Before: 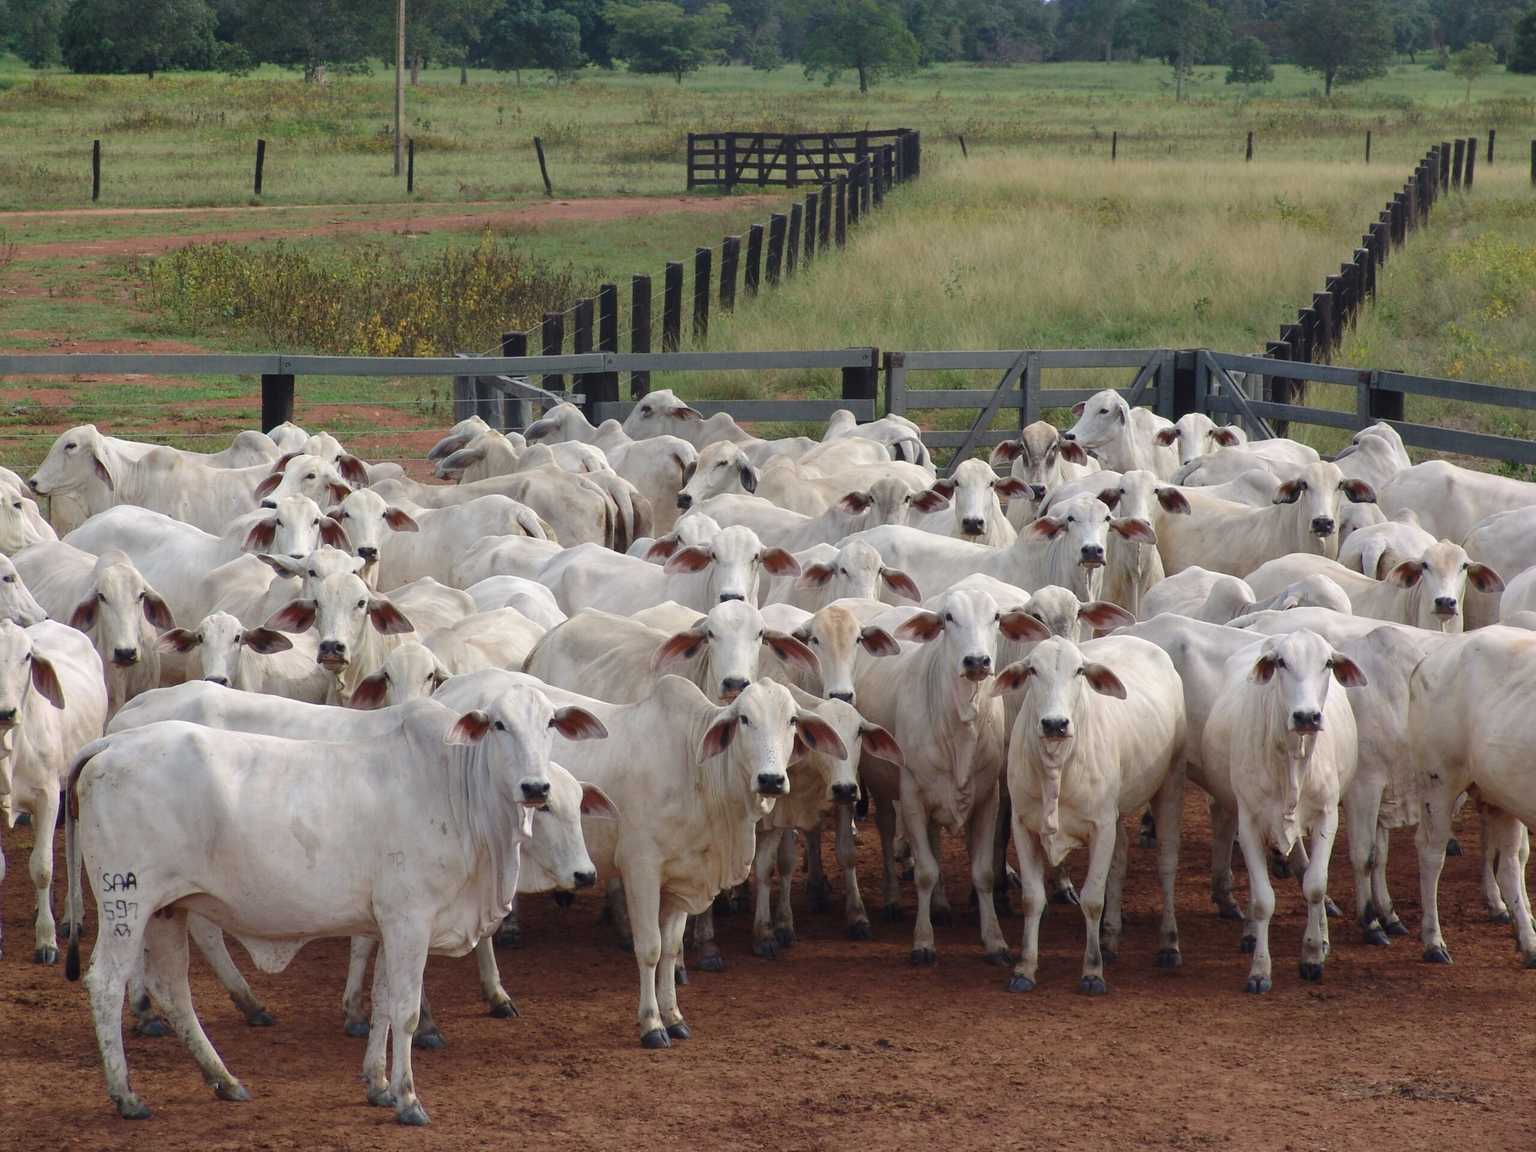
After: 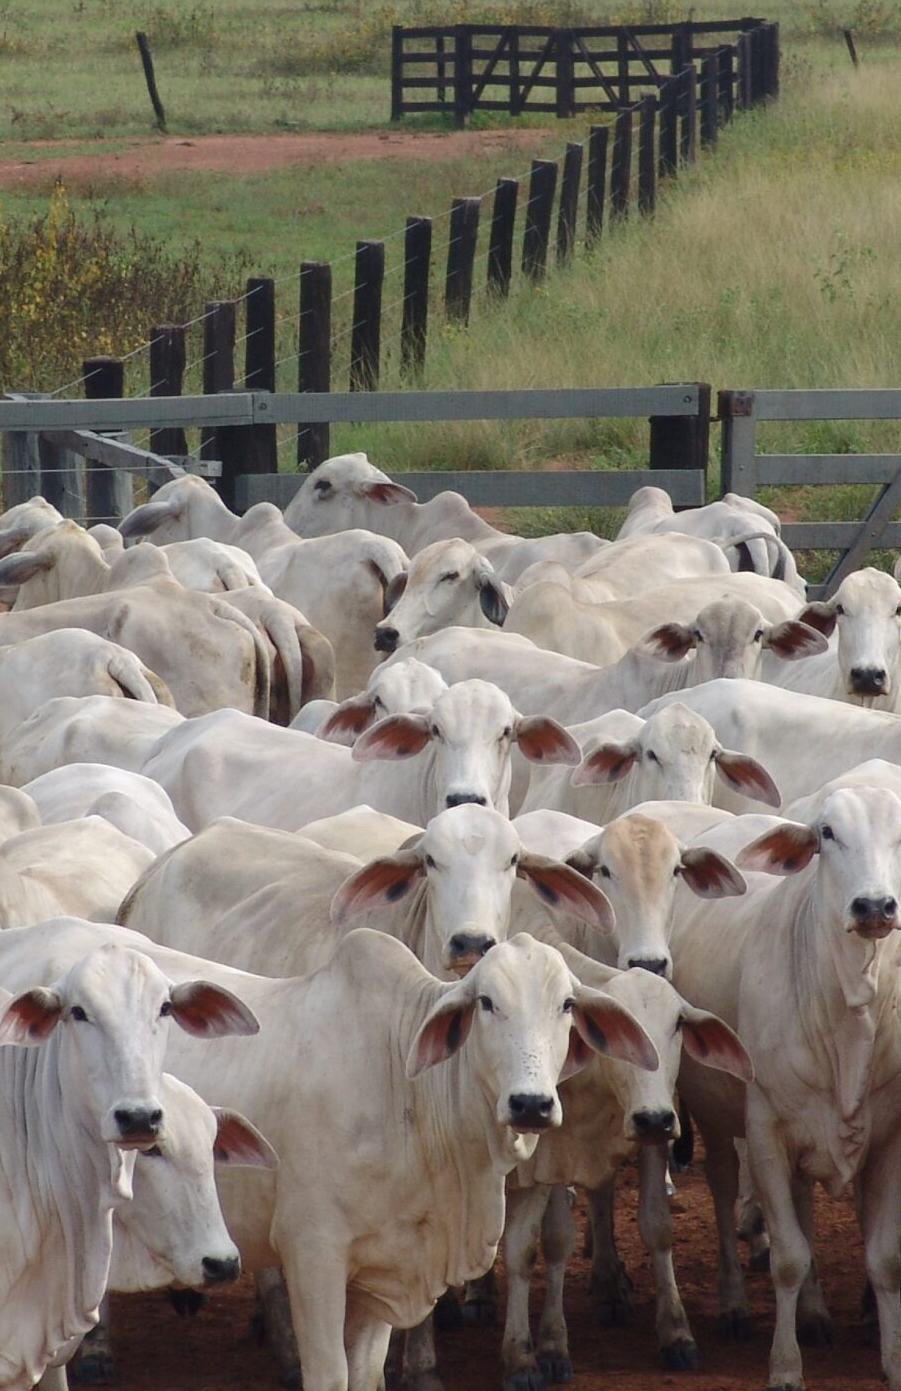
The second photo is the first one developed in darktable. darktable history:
color balance: mode lift, gamma, gain (sRGB)
crop and rotate: left 29.476%, top 10.214%, right 35.32%, bottom 17.333%
